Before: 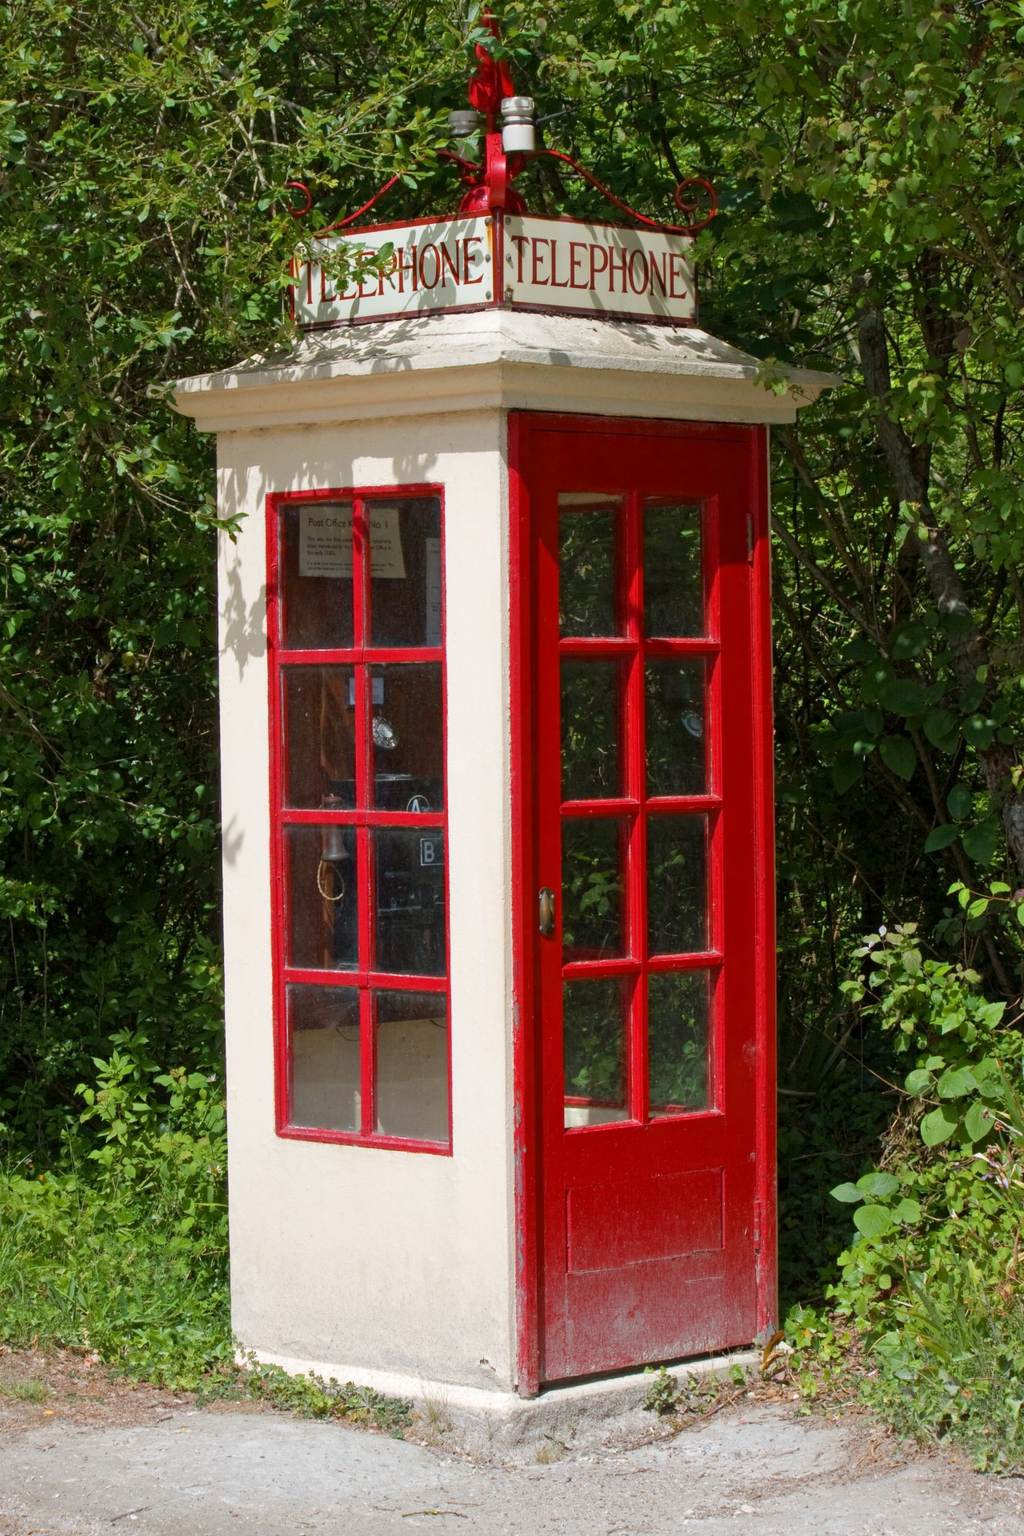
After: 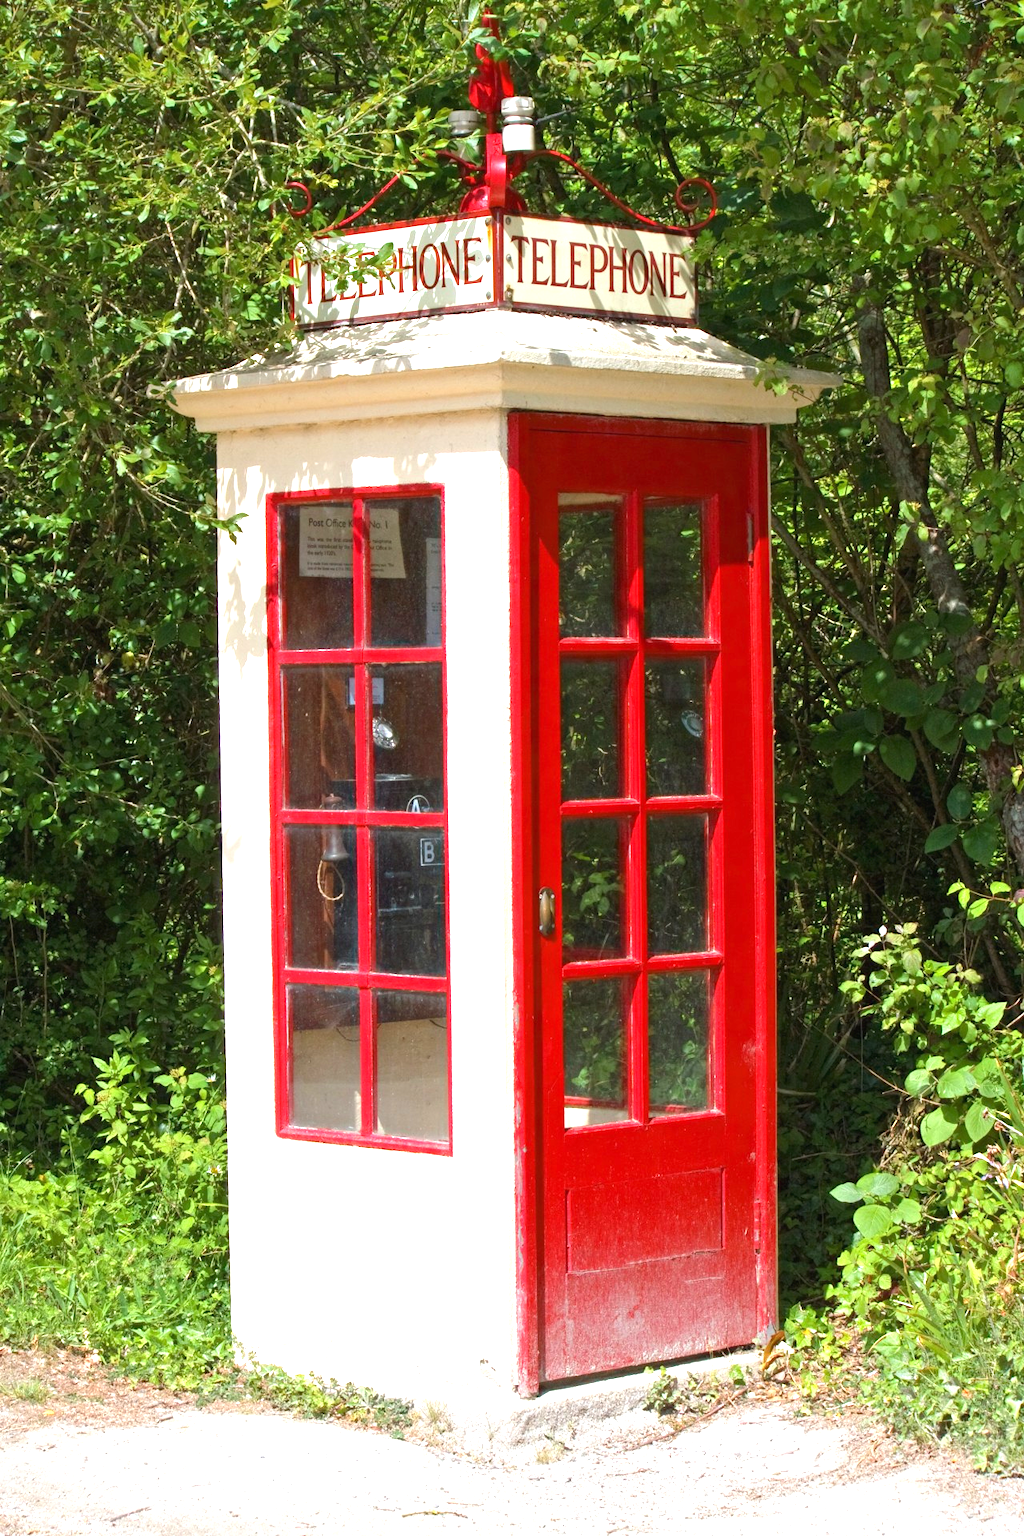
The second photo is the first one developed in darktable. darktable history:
exposure: black level correction 0, exposure 1.2 EV, compensate highlight preservation false
tone curve: curves: ch0 [(0, 0) (0.003, 0.022) (0.011, 0.027) (0.025, 0.038) (0.044, 0.056) (0.069, 0.081) (0.1, 0.11) (0.136, 0.145) (0.177, 0.185) (0.224, 0.229) (0.277, 0.278) (0.335, 0.335) (0.399, 0.399) (0.468, 0.468) (0.543, 0.543) (0.623, 0.623) (0.709, 0.705) (0.801, 0.793) (0.898, 0.887) (1, 1)], color space Lab, independent channels, preserve colors none
tone equalizer: on, module defaults
